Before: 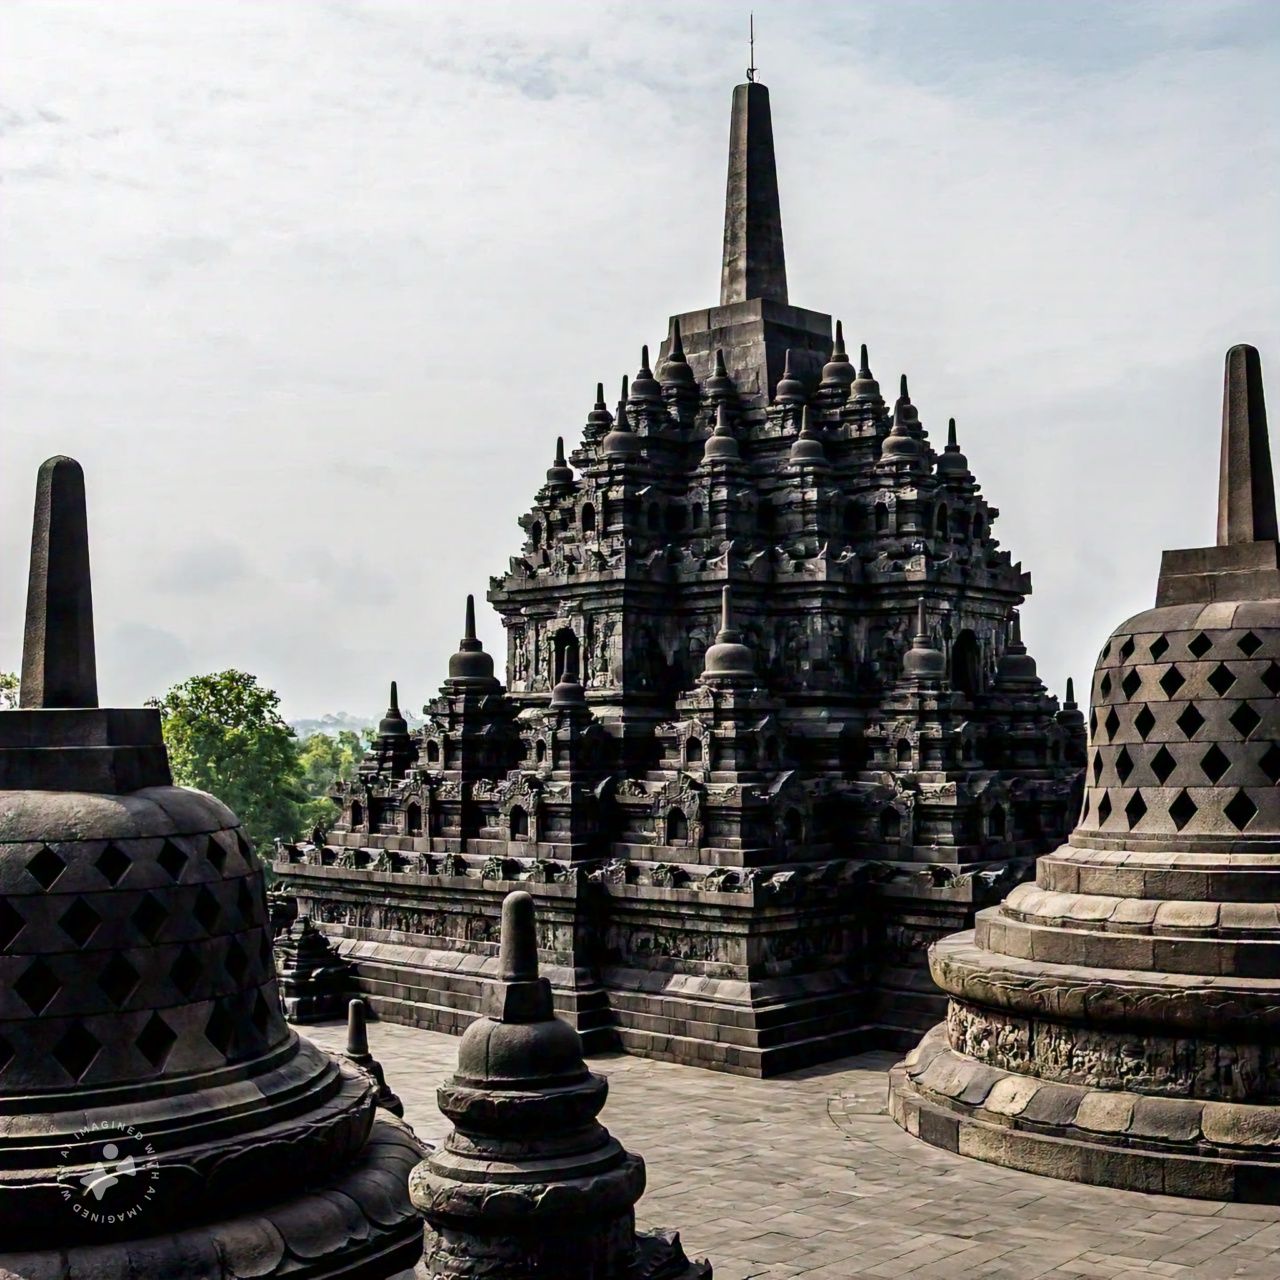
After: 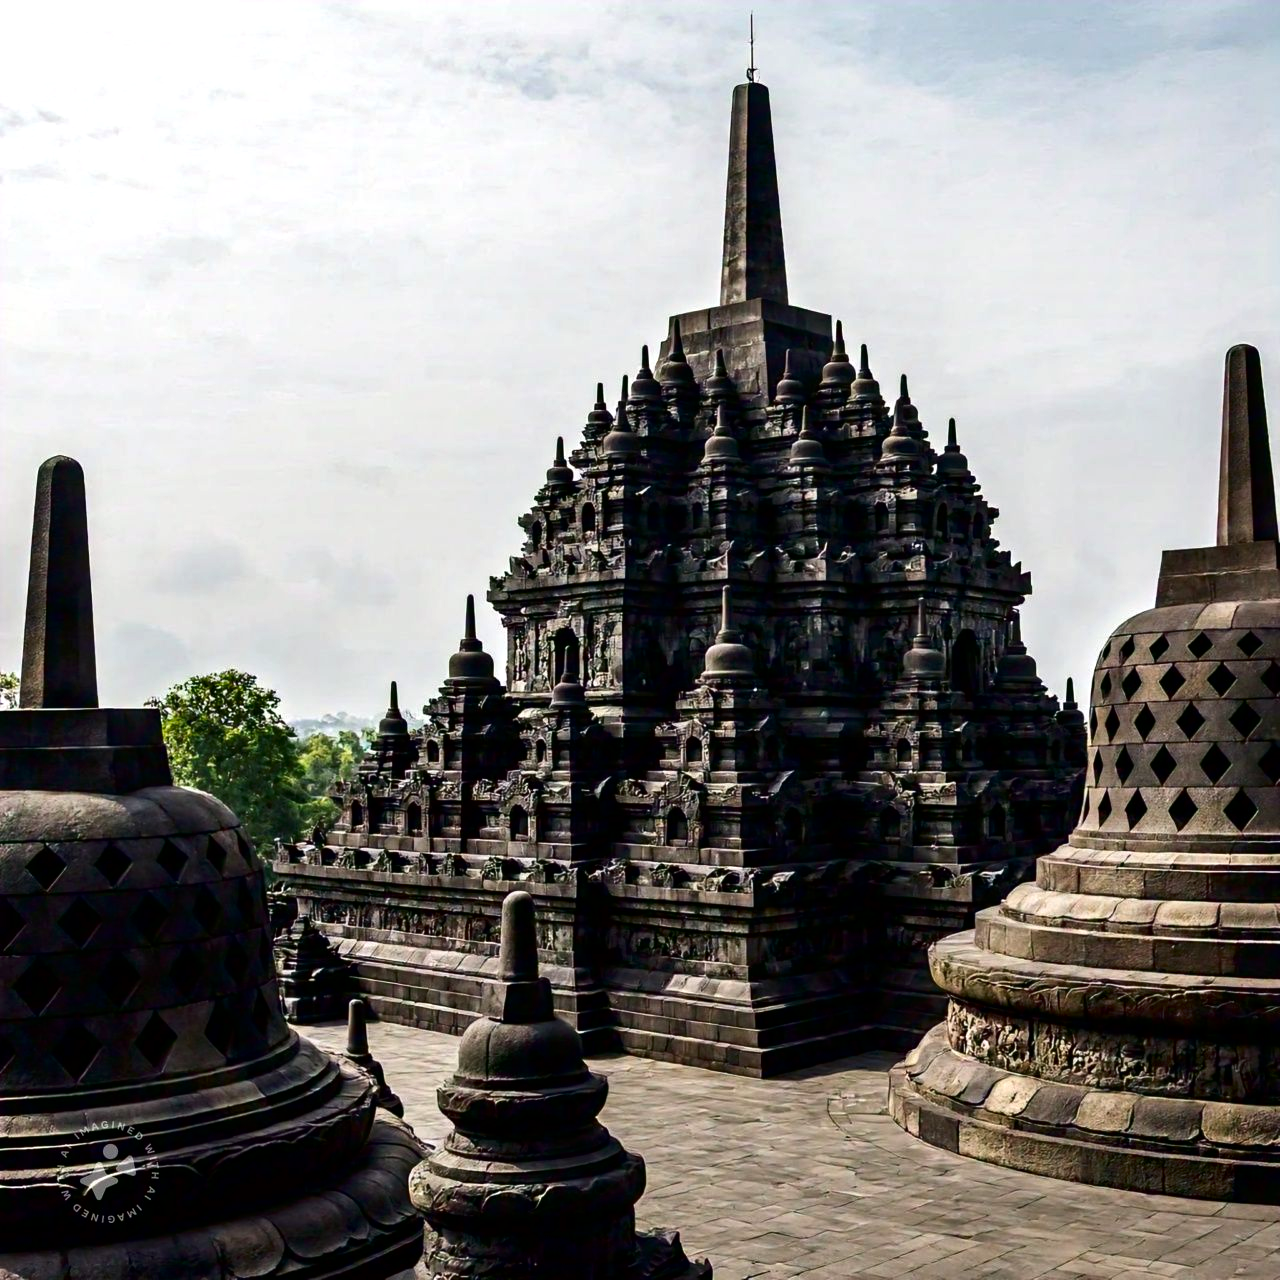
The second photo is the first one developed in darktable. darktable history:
exposure: exposure 0.189 EV, compensate highlight preservation false
contrast brightness saturation: contrast 0.068, brightness -0.151, saturation 0.108
